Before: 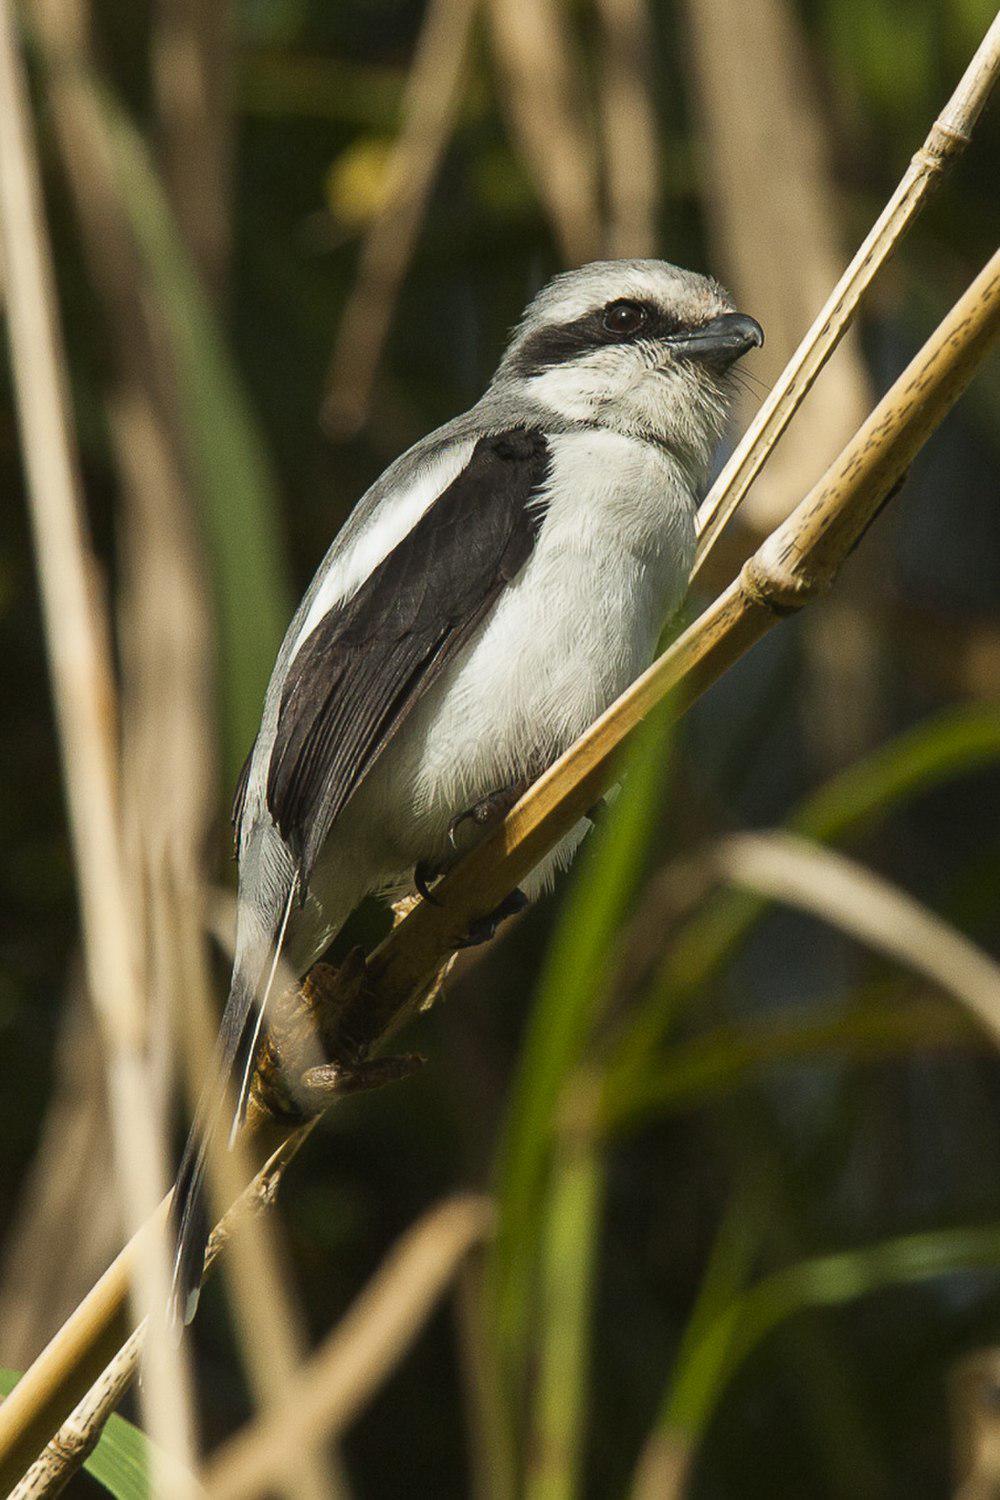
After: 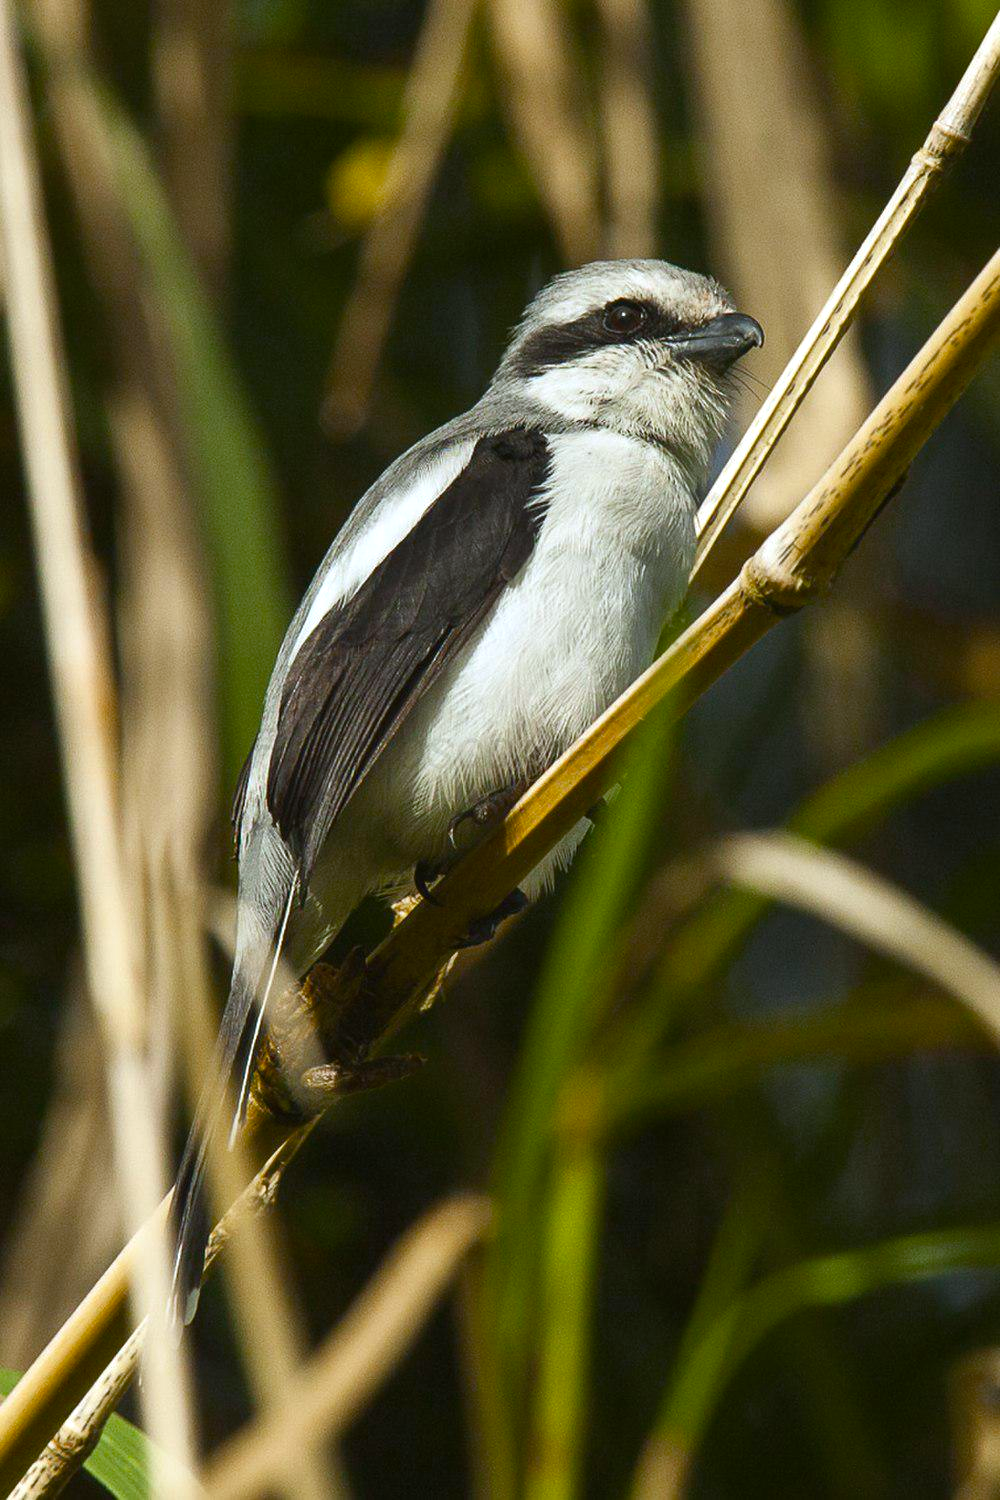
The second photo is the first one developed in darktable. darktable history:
white balance: red 0.967, blue 1.049
color balance rgb: linear chroma grading › shadows 16%, perceptual saturation grading › global saturation 8%, perceptual saturation grading › shadows 4%, perceptual brilliance grading › global brilliance 2%, perceptual brilliance grading › highlights 8%, perceptual brilliance grading › shadows -4%, global vibrance 16%, saturation formula JzAzBz (2021)
tone equalizer: on, module defaults
